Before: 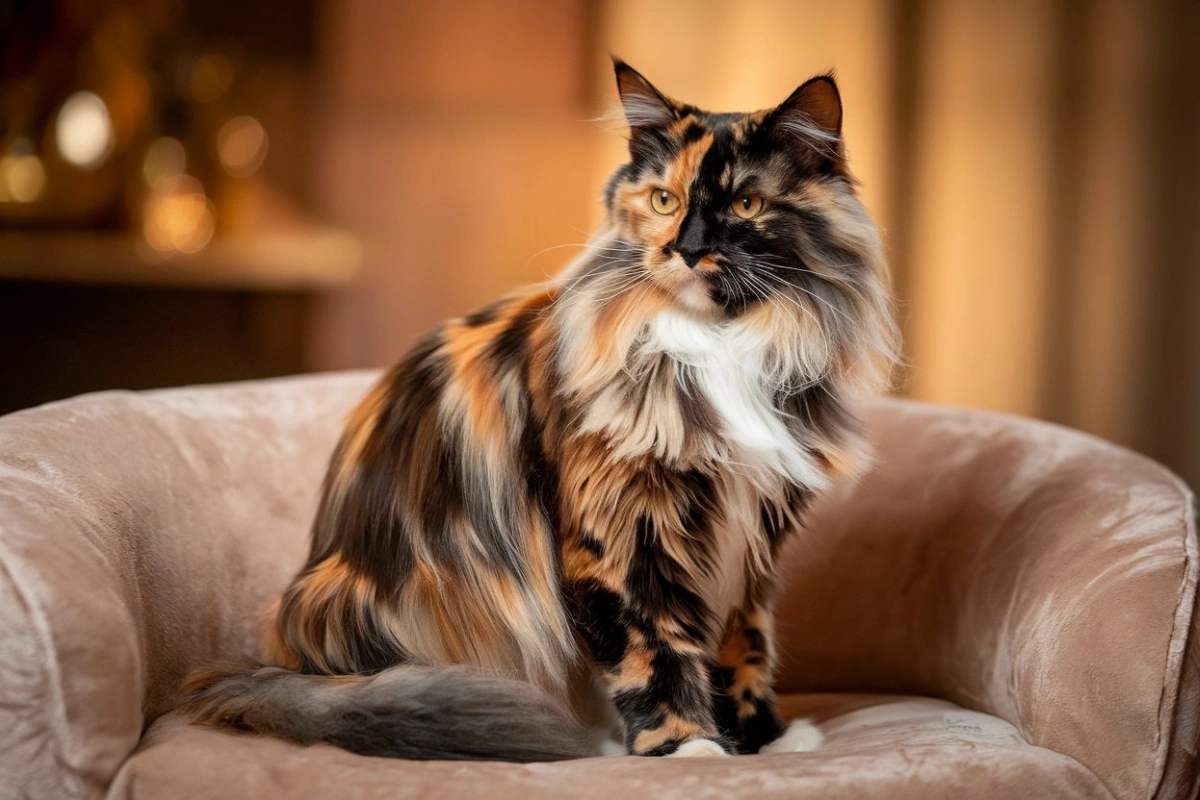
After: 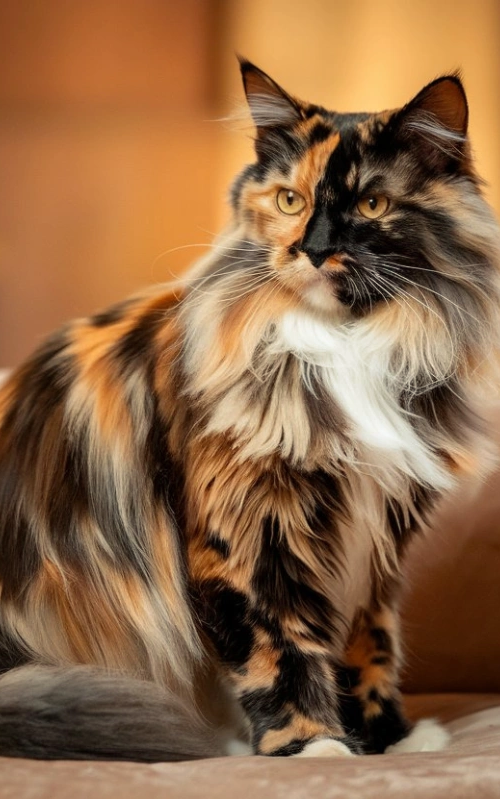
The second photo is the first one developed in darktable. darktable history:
rgb curve: curves: ch2 [(0, 0) (0.567, 0.512) (1, 1)], mode RGB, independent channels
crop: left 31.229%, right 27.105%
